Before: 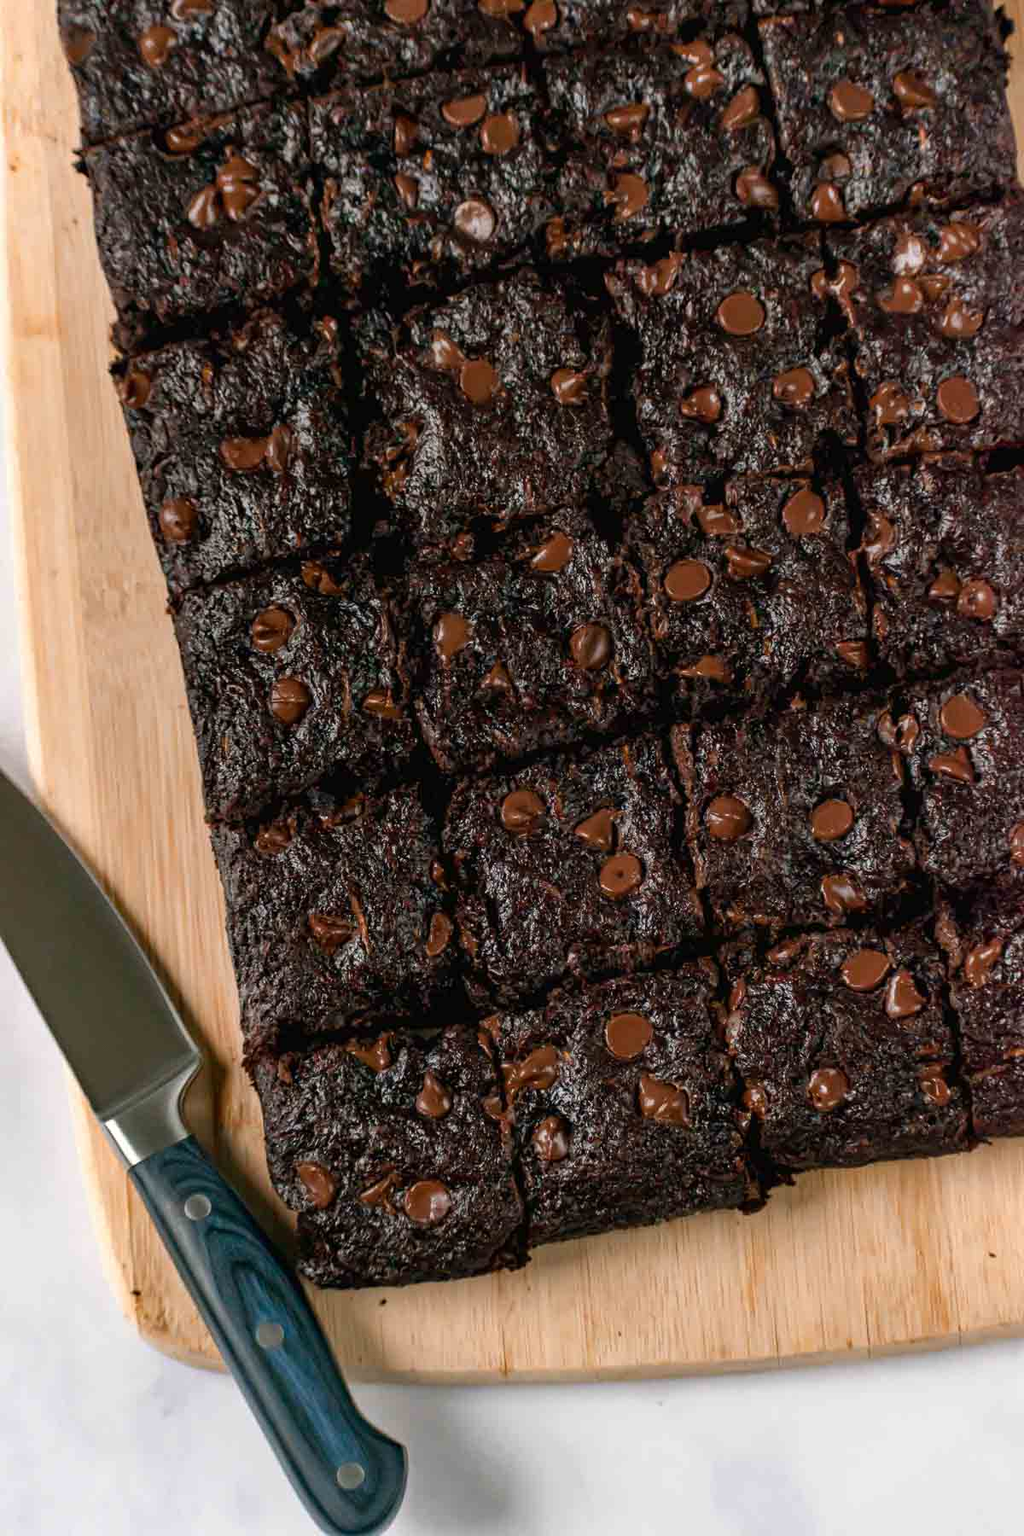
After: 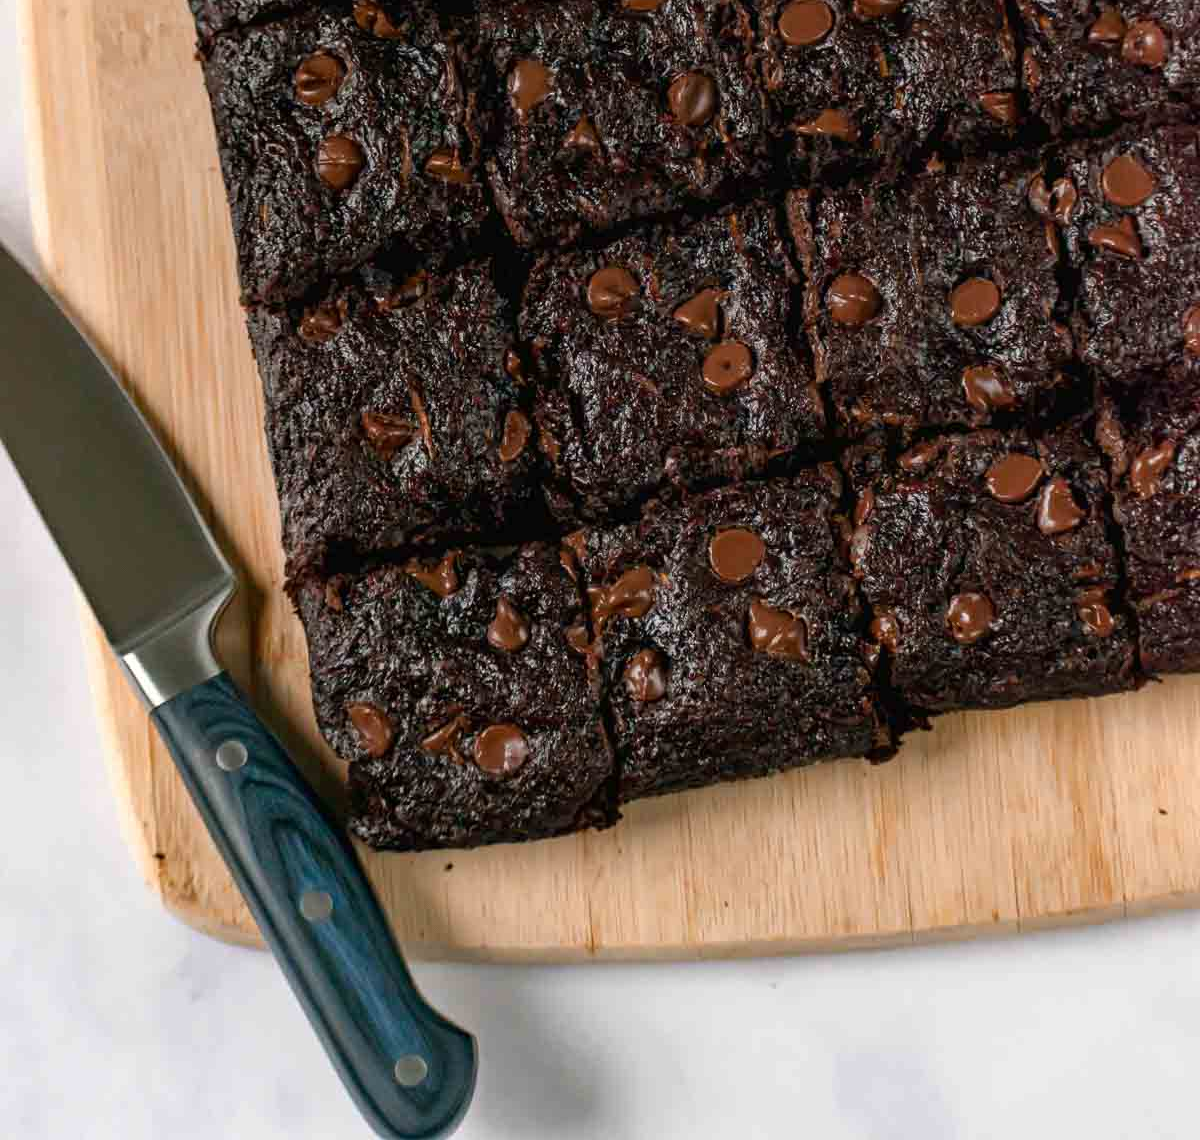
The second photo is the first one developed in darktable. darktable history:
crop and rotate: top 36.665%
